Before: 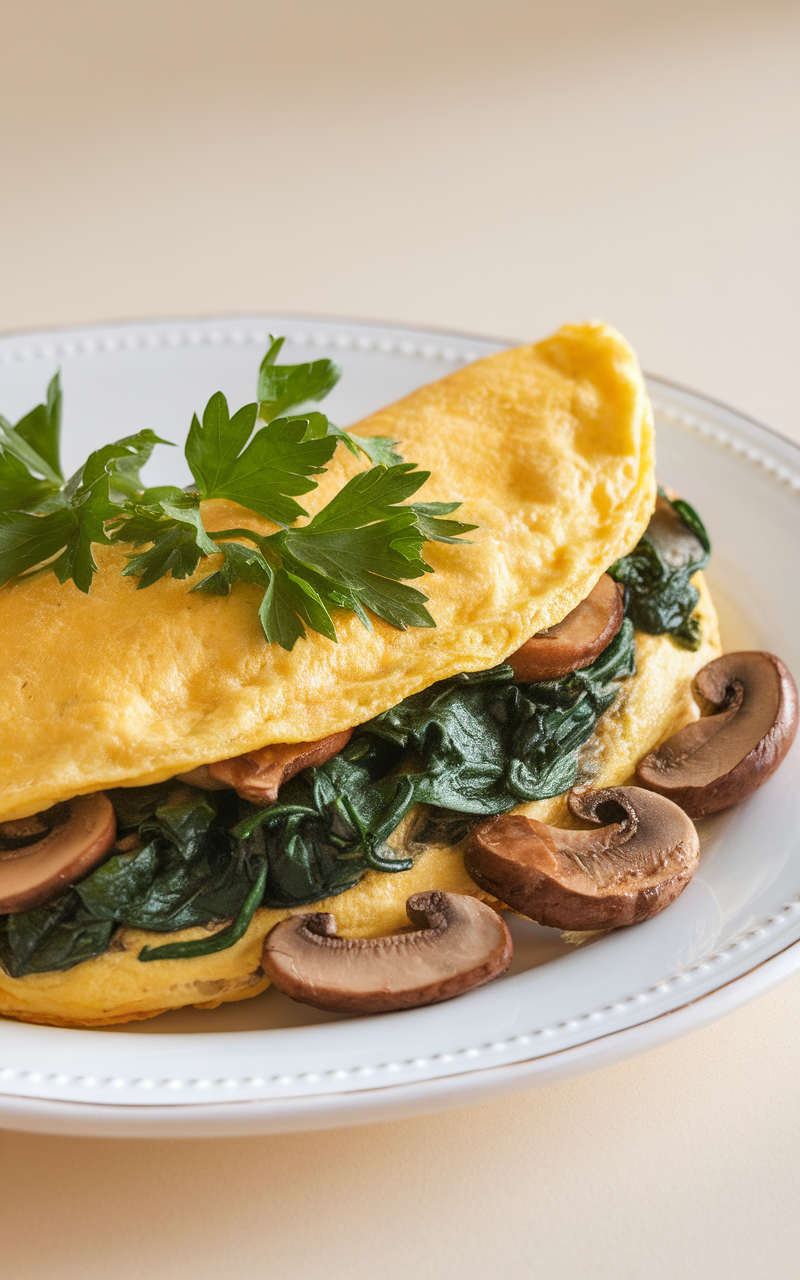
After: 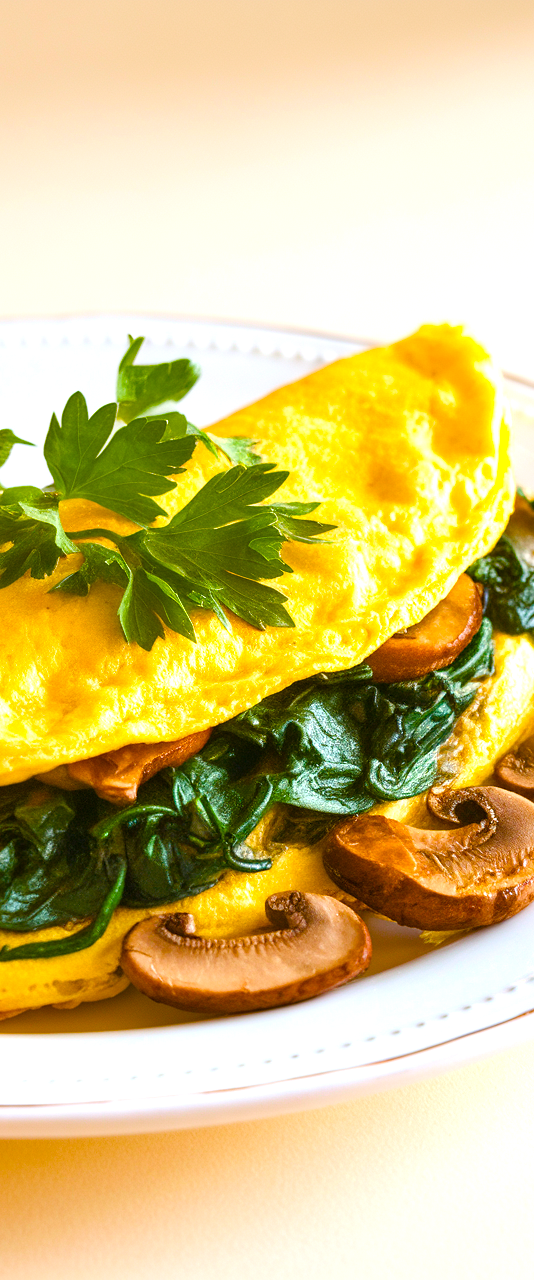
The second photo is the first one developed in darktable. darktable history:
crop and rotate: left 17.732%, right 15.423%
white balance: red 0.988, blue 1.017
color balance rgb: linear chroma grading › global chroma 25%, perceptual saturation grading › global saturation 45%, perceptual saturation grading › highlights -50%, perceptual saturation grading › shadows 30%, perceptual brilliance grading › global brilliance 18%, global vibrance 40%
